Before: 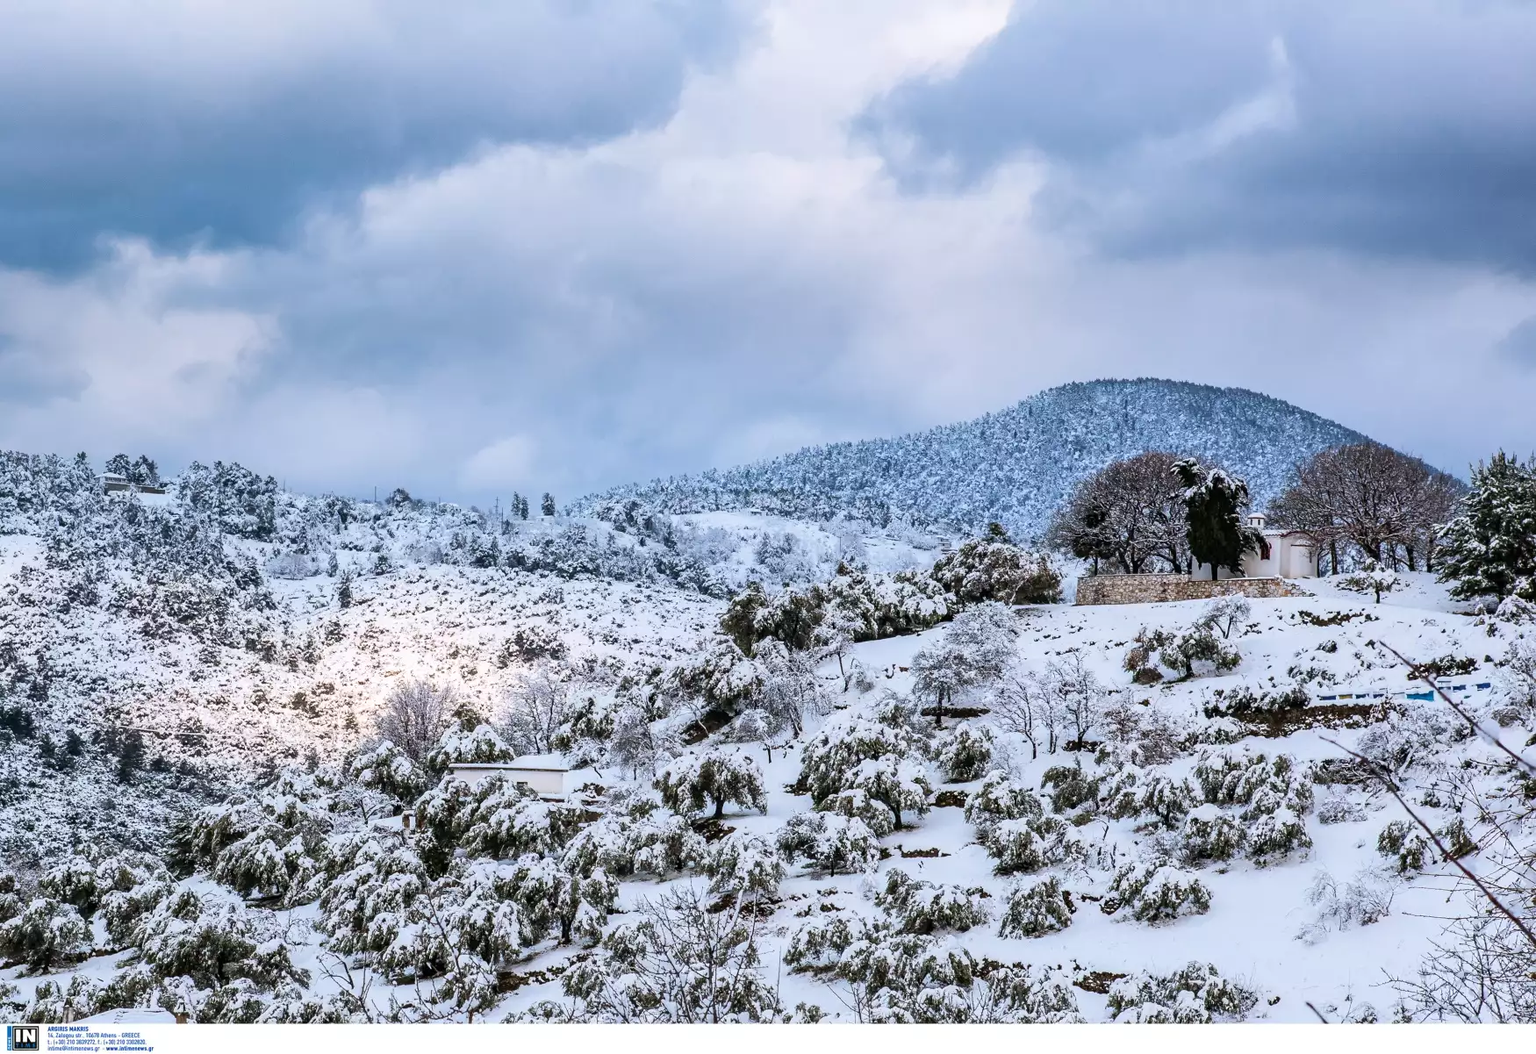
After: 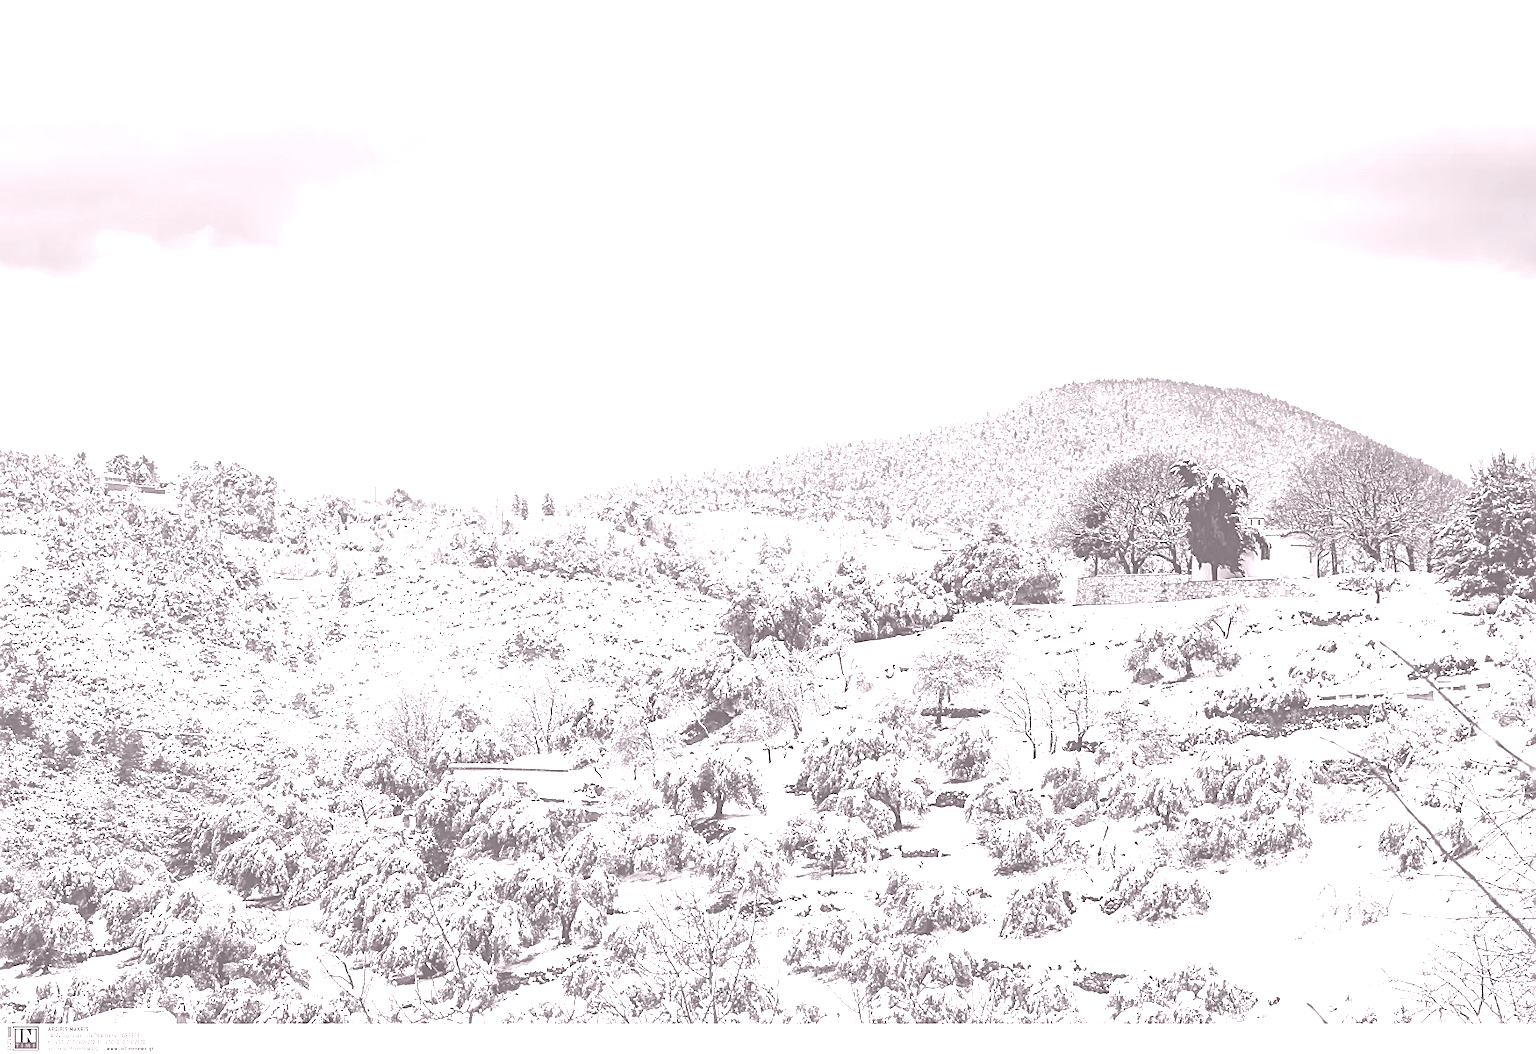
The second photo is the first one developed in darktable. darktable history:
sharpen: on, module defaults
colorize: hue 25.2°, saturation 83%, source mix 82%, lightness 79%, version 1
